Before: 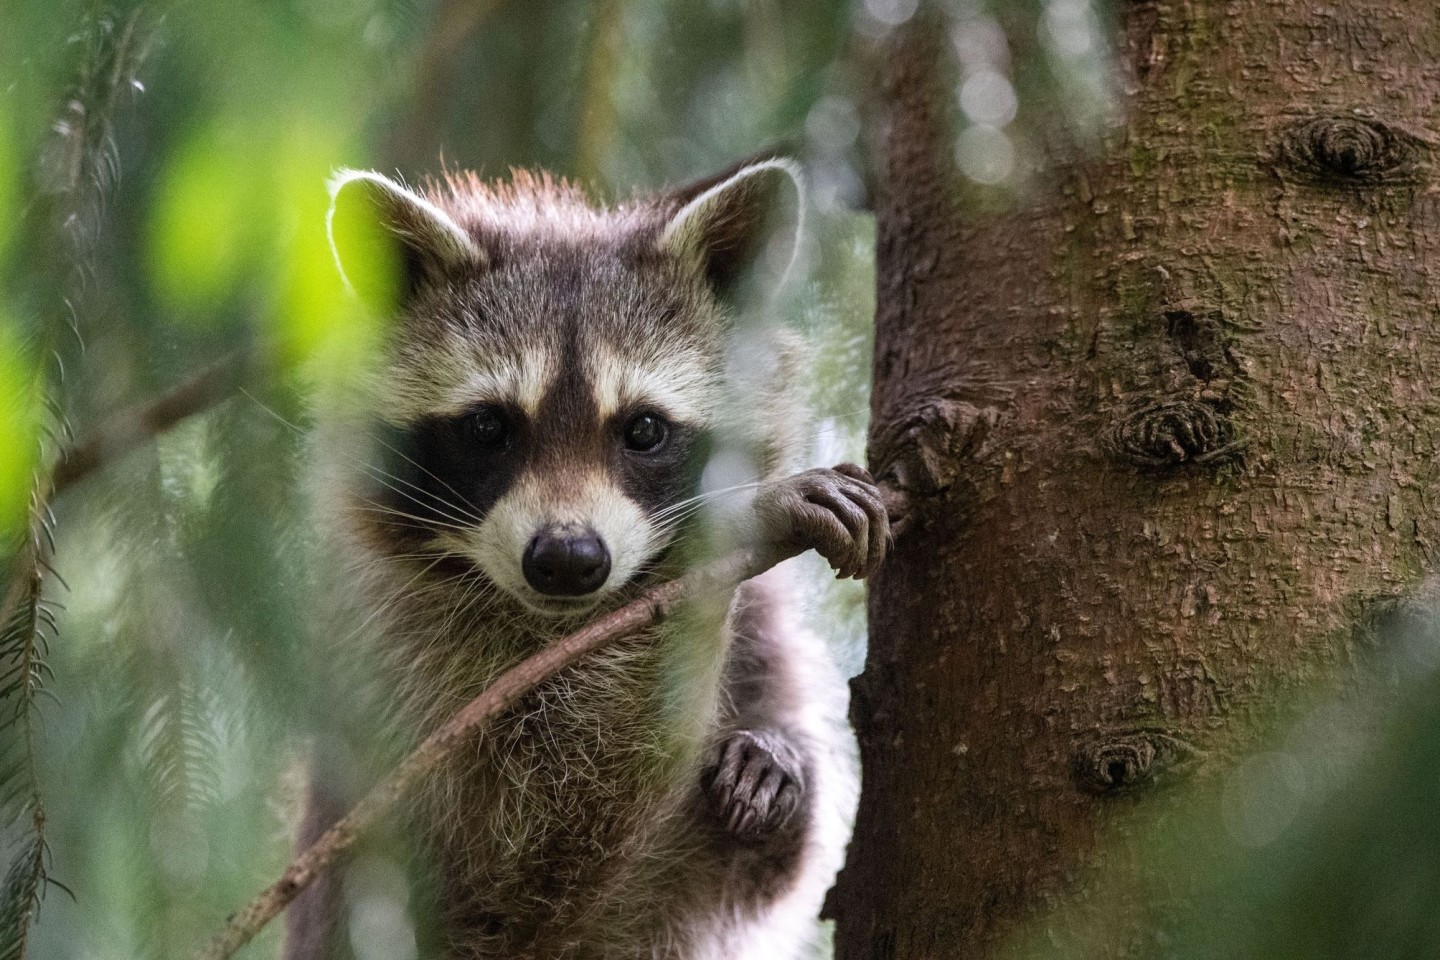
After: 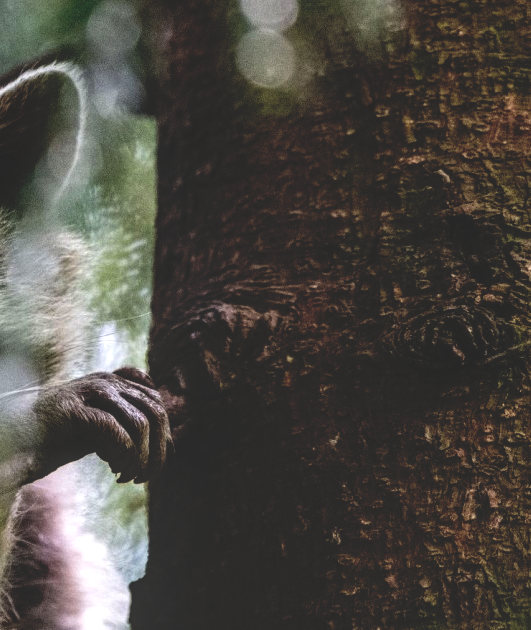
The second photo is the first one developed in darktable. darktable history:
levels: levels [0, 0.474, 0.947]
base curve: curves: ch0 [(0, 0.02) (0.083, 0.036) (1, 1)], preserve colors none
crop and rotate: left 49.936%, top 10.094%, right 13.136%, bottom 24.256%
local contrast: on, module defaults
